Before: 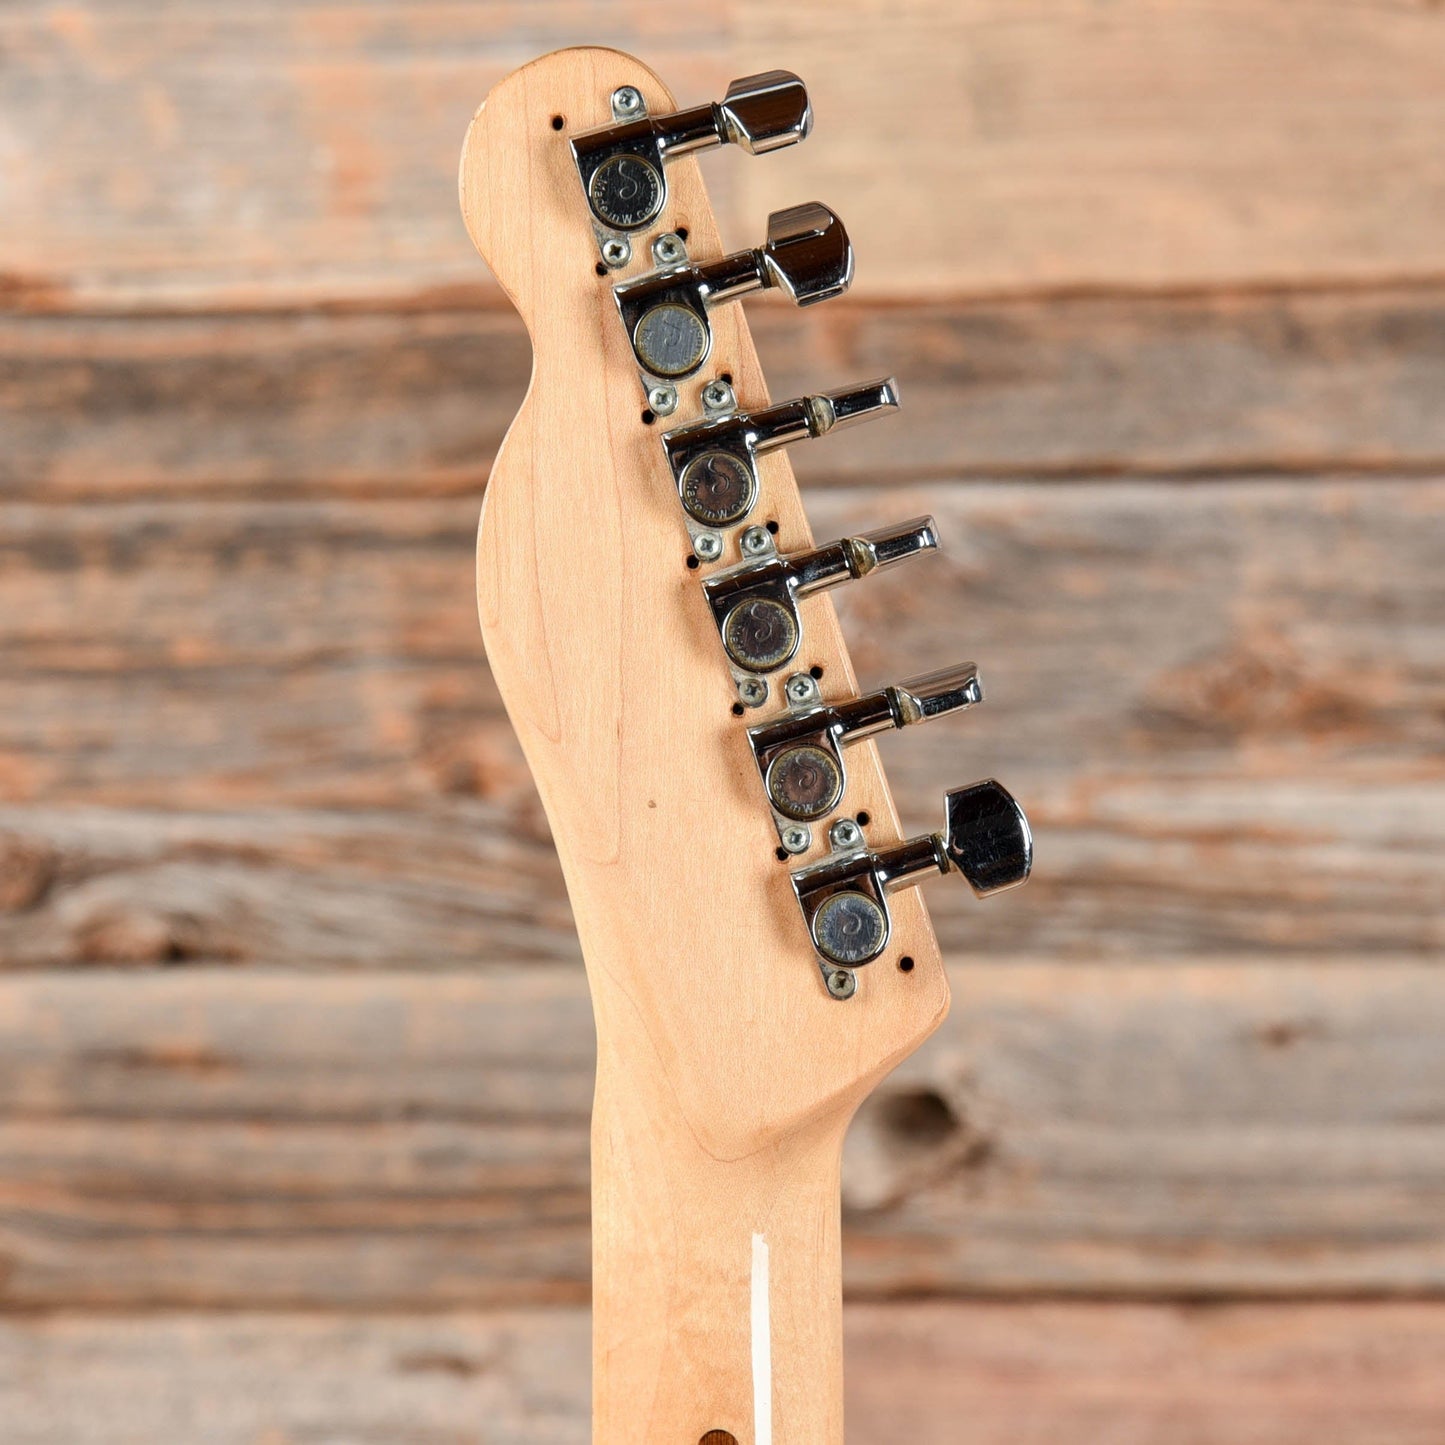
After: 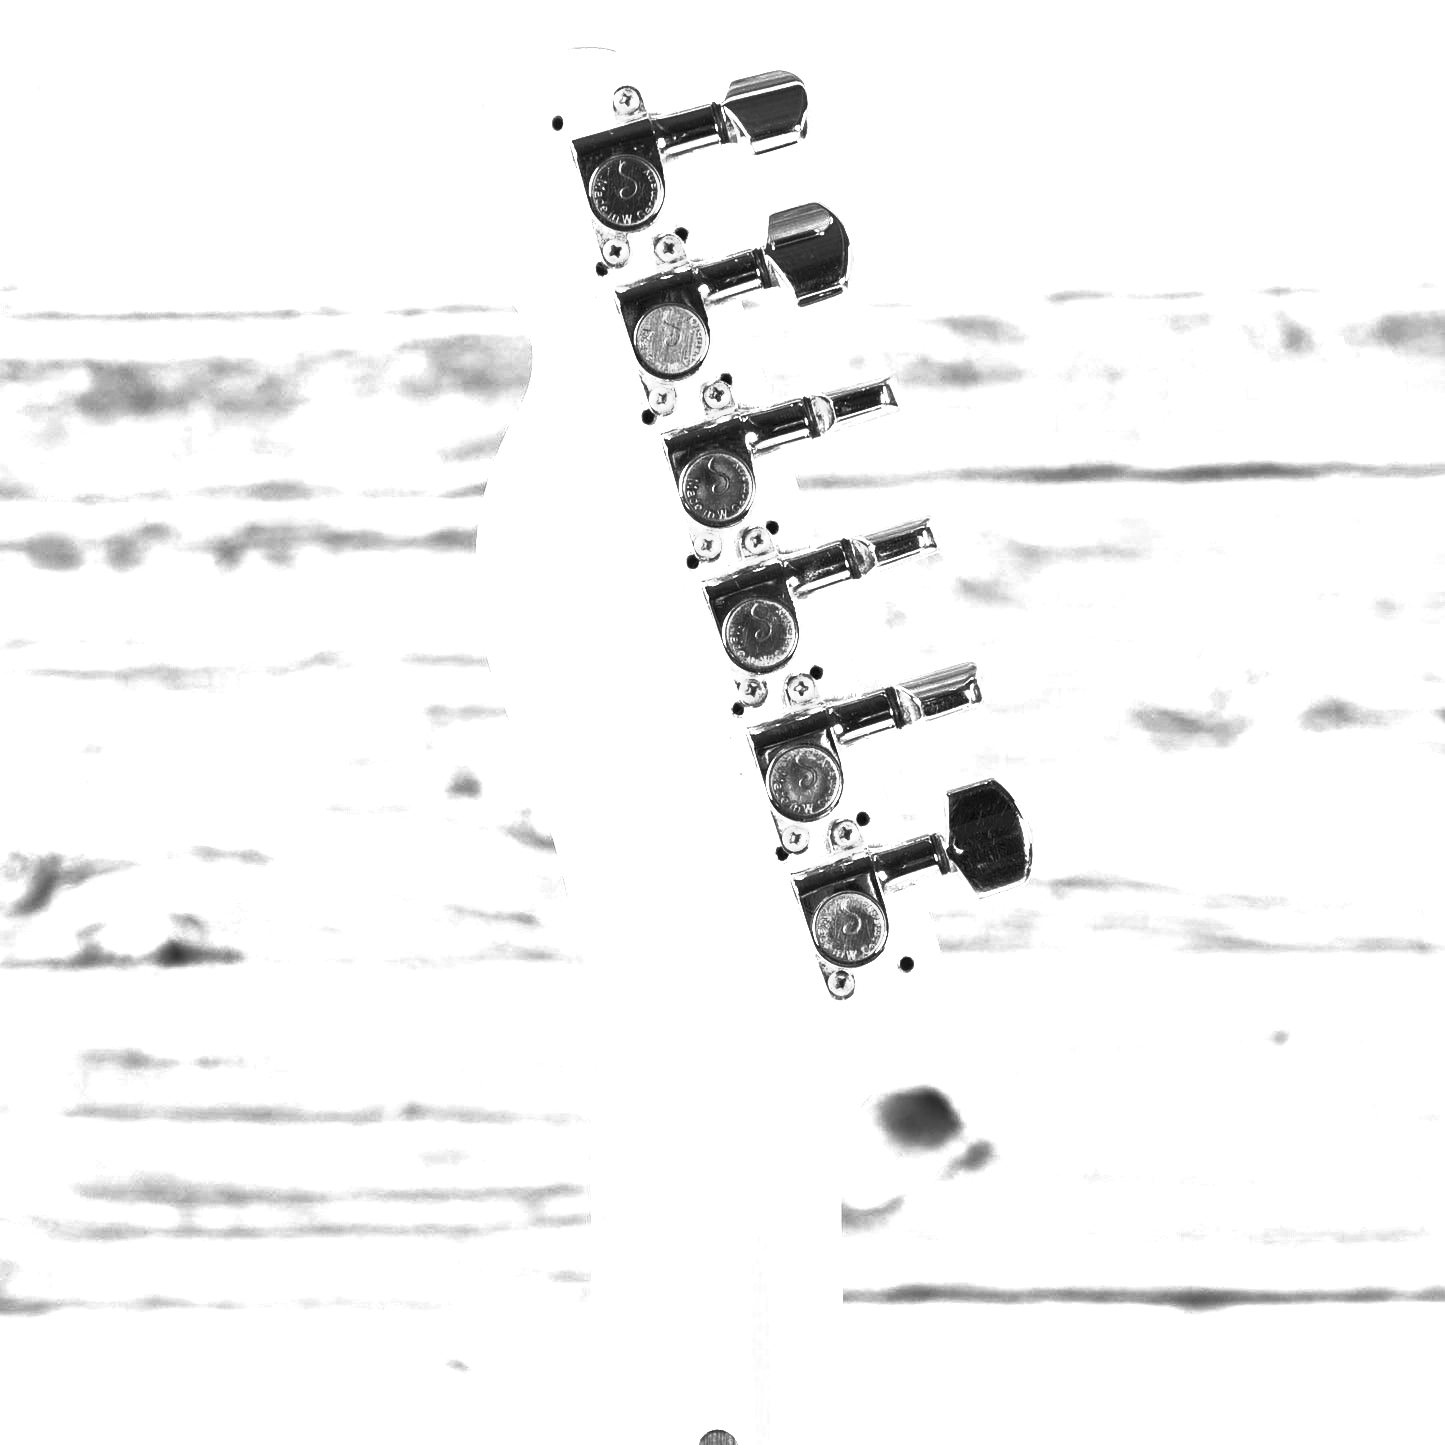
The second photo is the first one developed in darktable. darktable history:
contrast brightness saturation: contrast 1, brightness 1, saturation 1
color zones: curves: ch0 [(0.004, 0.588) (0.116, 0.636) (0.259, 0.476) (0.423, 0.464) (0.75, 0.5)]; ch1 [(0, 0) (0.143, 0) (0.286, 0) (0.429, 0) (0.571, 0) (0.714, 0) (0.857, 0)]
